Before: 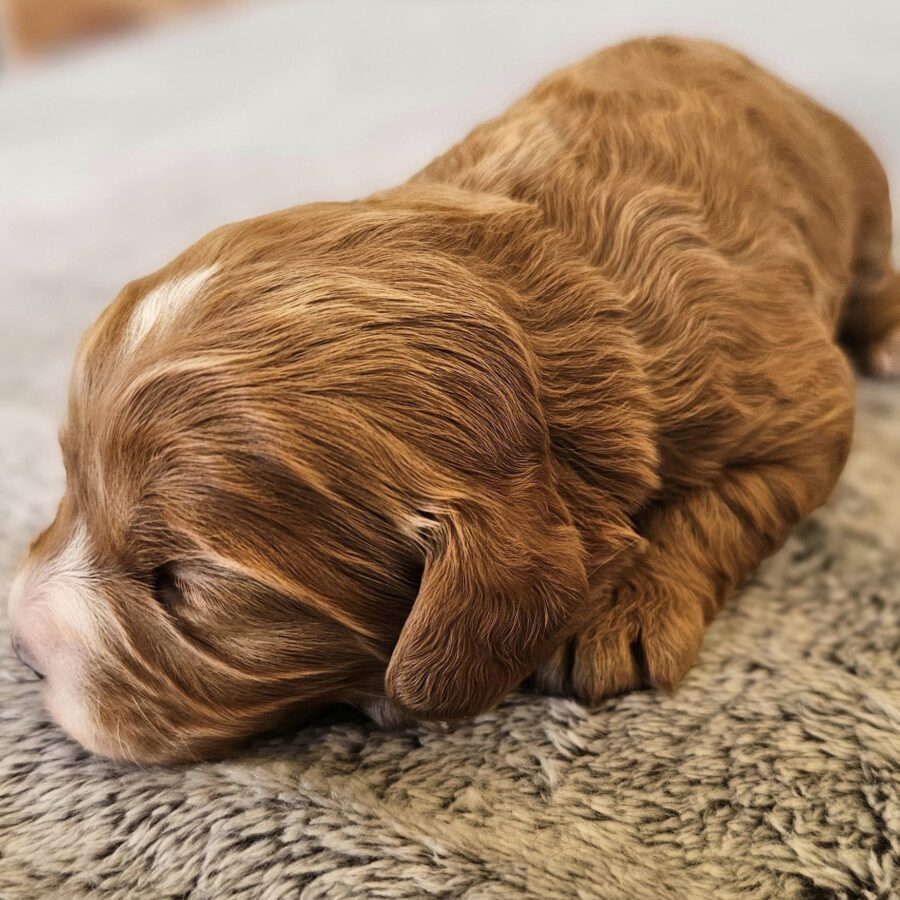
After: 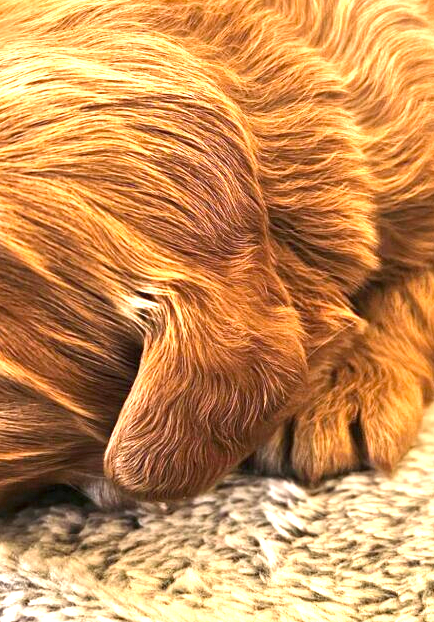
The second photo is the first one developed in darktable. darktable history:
exposure: black level correction 0, exposure 1.744 EV, compensate exposure bias true, compensate highlight preservation false
crop: left 31.313%, top 24.417%, right 20.36%, bottom 6.454%
